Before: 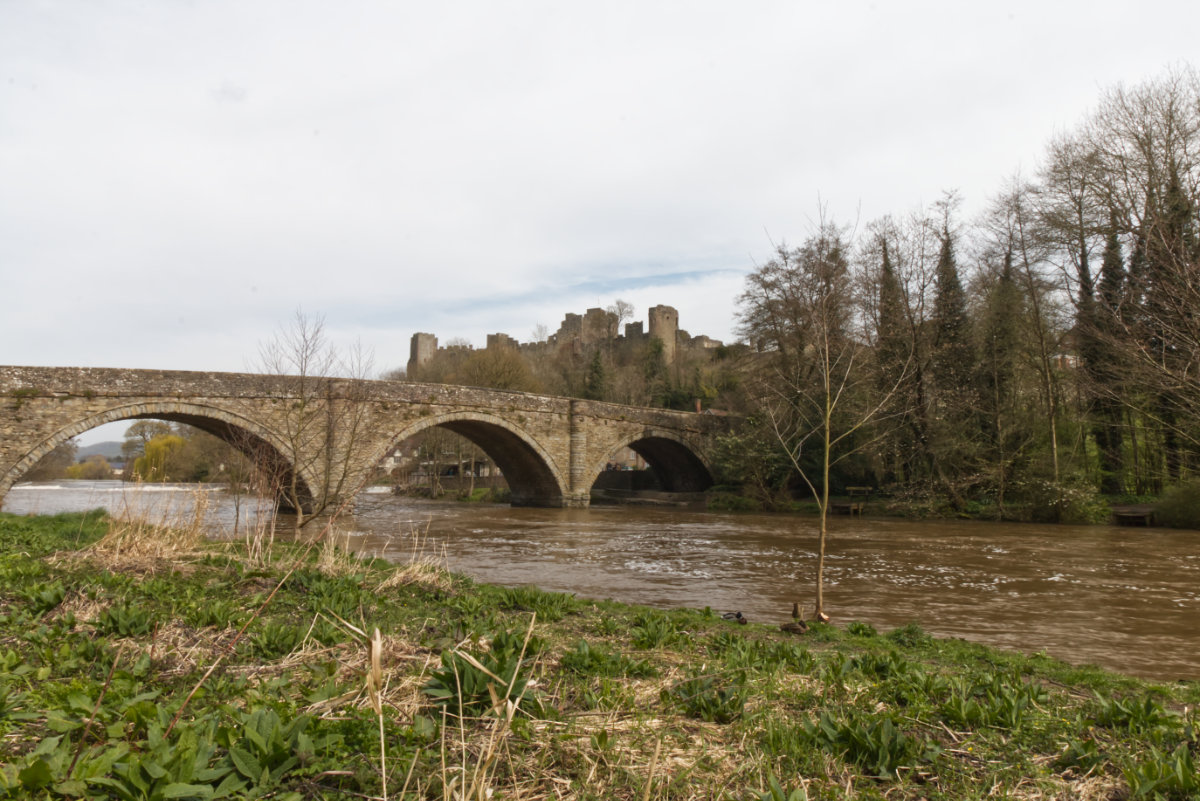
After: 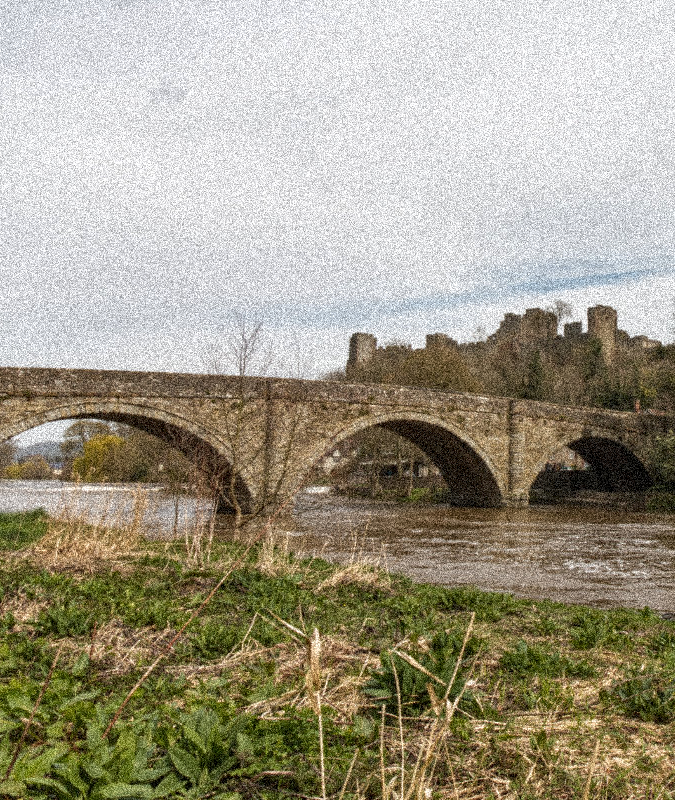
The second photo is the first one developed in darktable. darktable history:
grain: coarseness 3.75 ISO, strength 100%, mid-tones bias 0%
crop: left 5.114%, right 38.589%
local contrast: on, module defaults
shadows and highlights: low approximation 0.01, soften with gaussian
